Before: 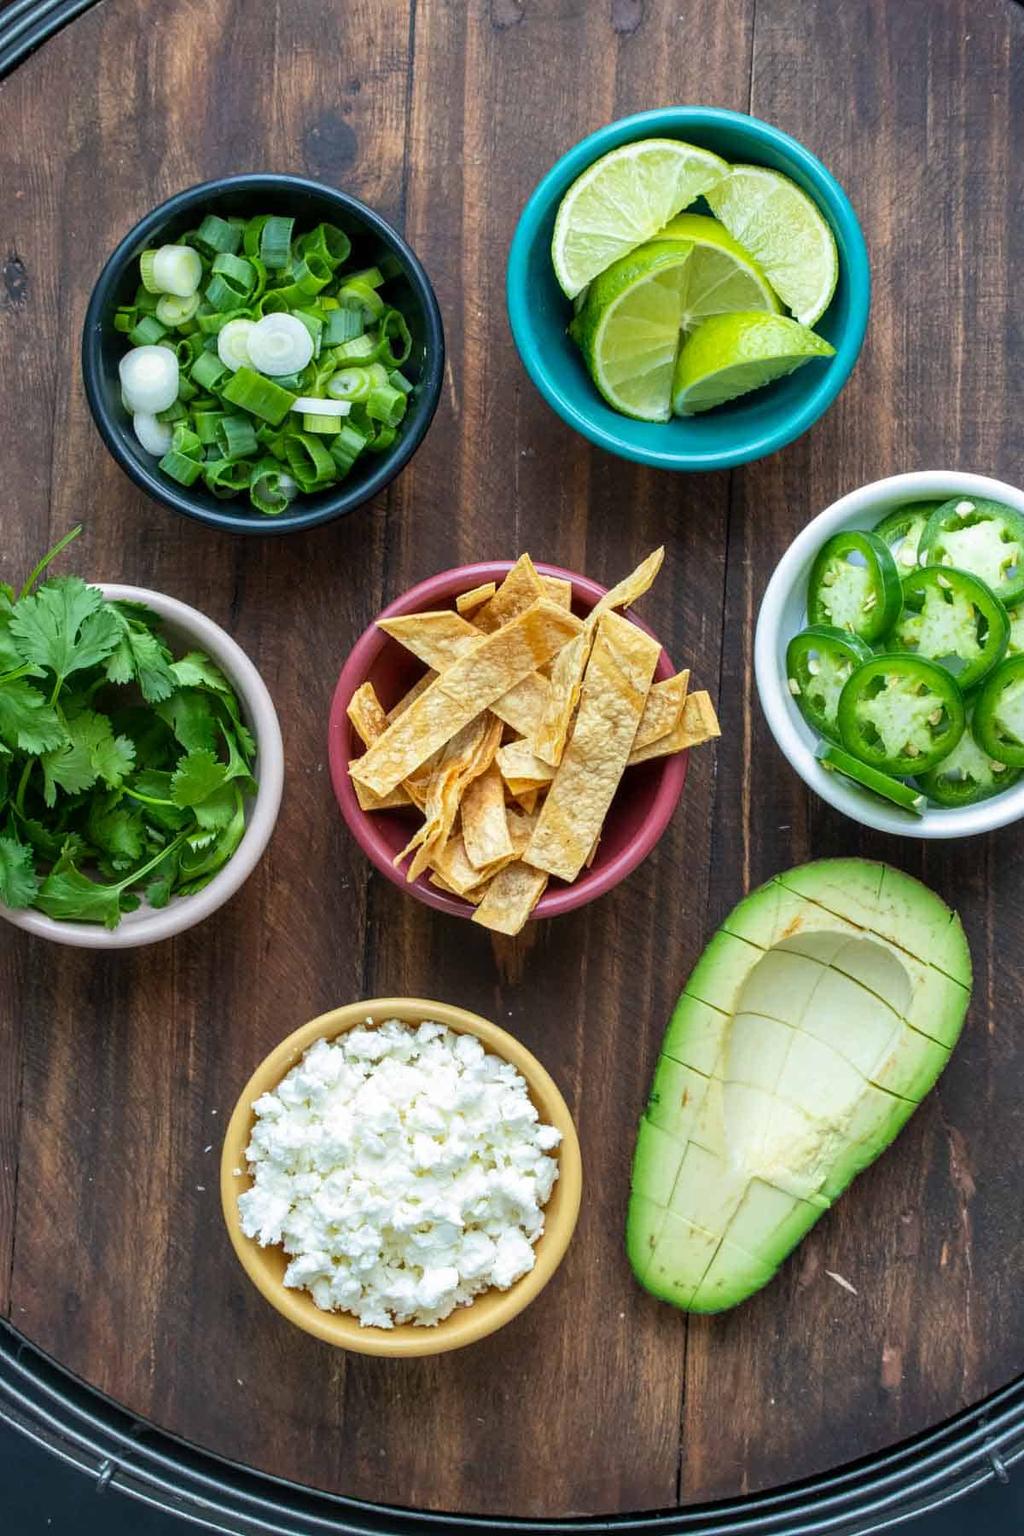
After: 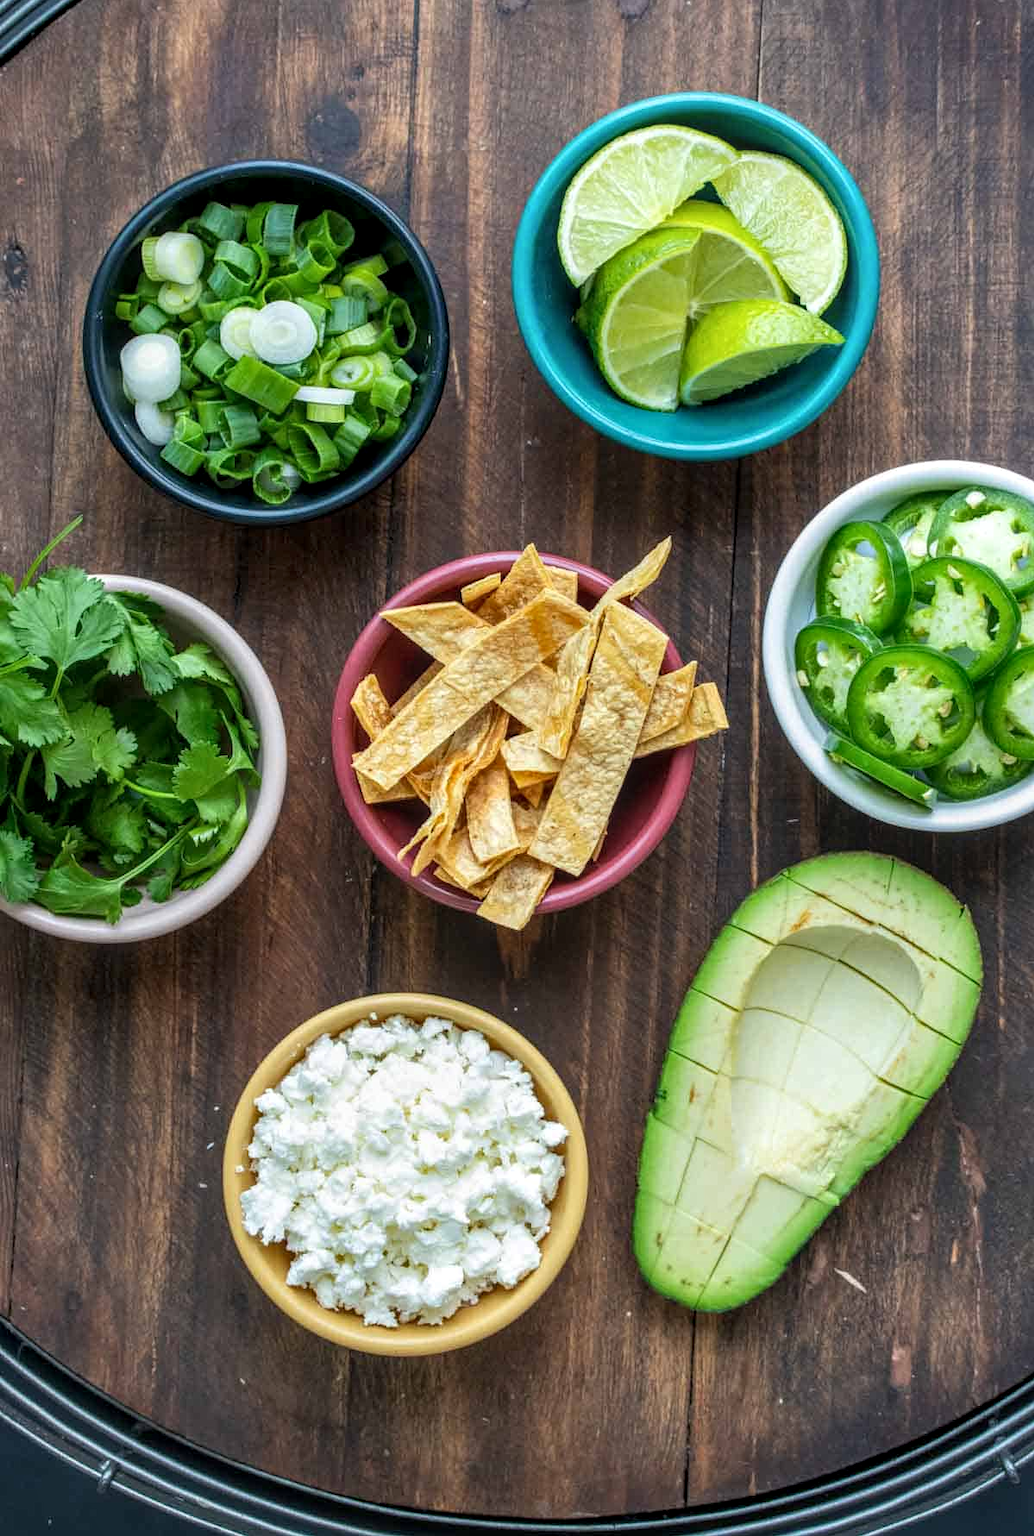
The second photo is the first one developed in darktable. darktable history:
exposure: compensate exposure bias true, compensate highlight preservation false
local contrast: on, module defaults
crop: top 1.049%, right 0.001%
